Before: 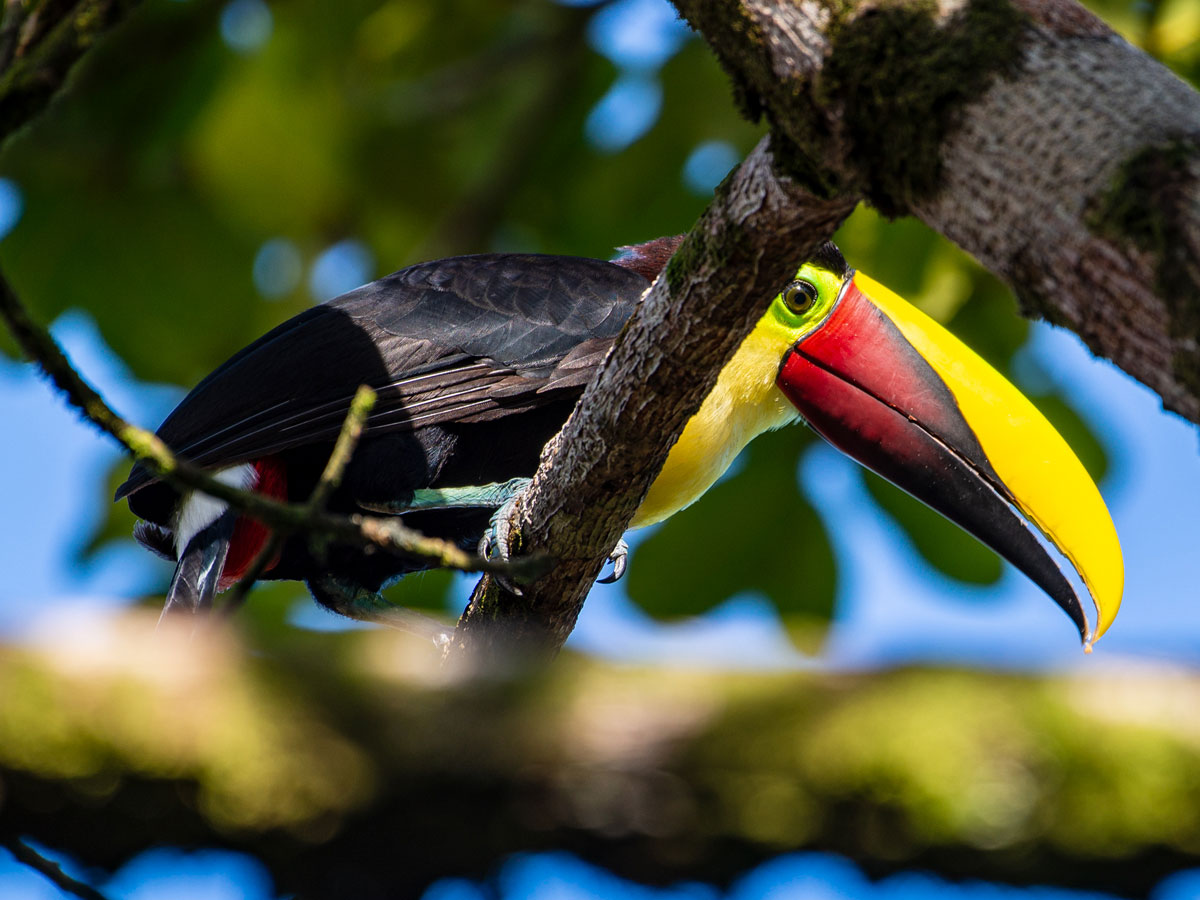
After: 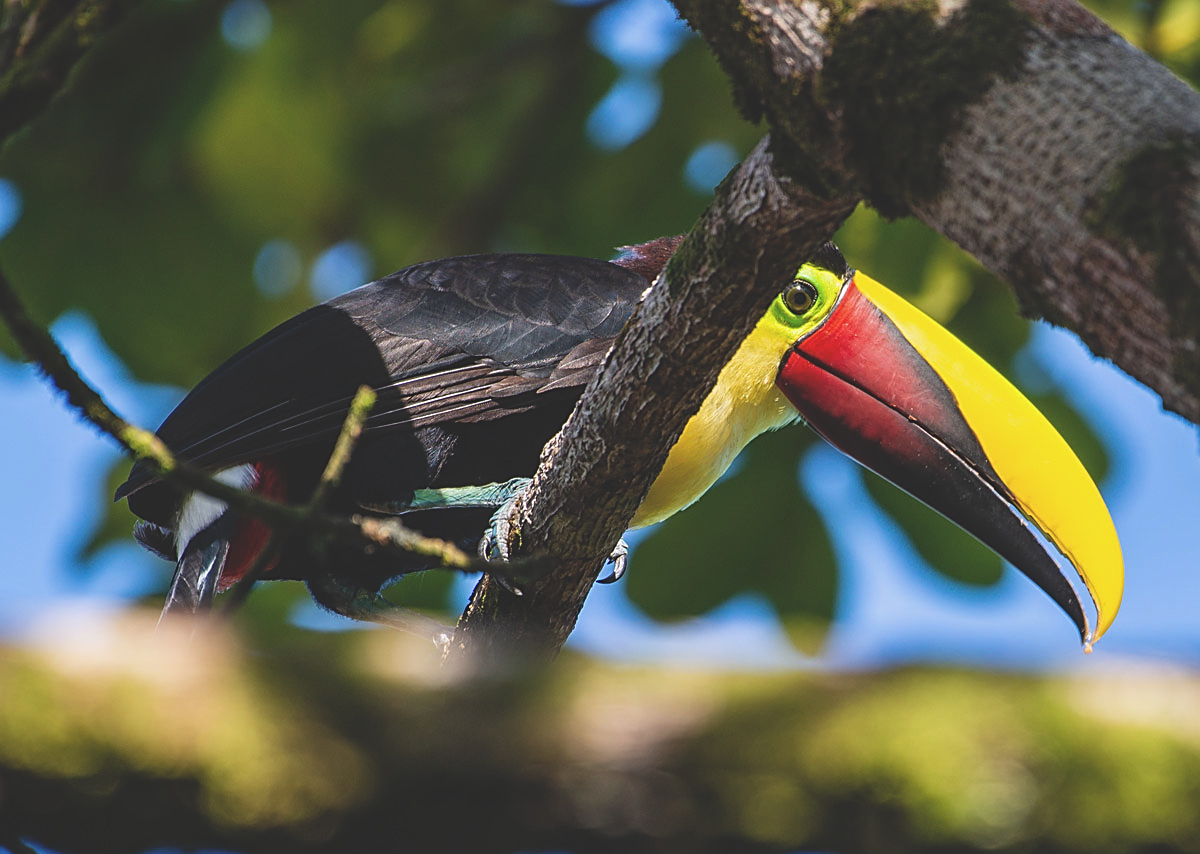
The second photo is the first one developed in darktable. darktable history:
sharpen: on, module defaults
crop and rotate: top 0%, bottom 5.097%
exposure: black level correction -0.025, exposure -0.117 EV, compensate highlight preservation false
